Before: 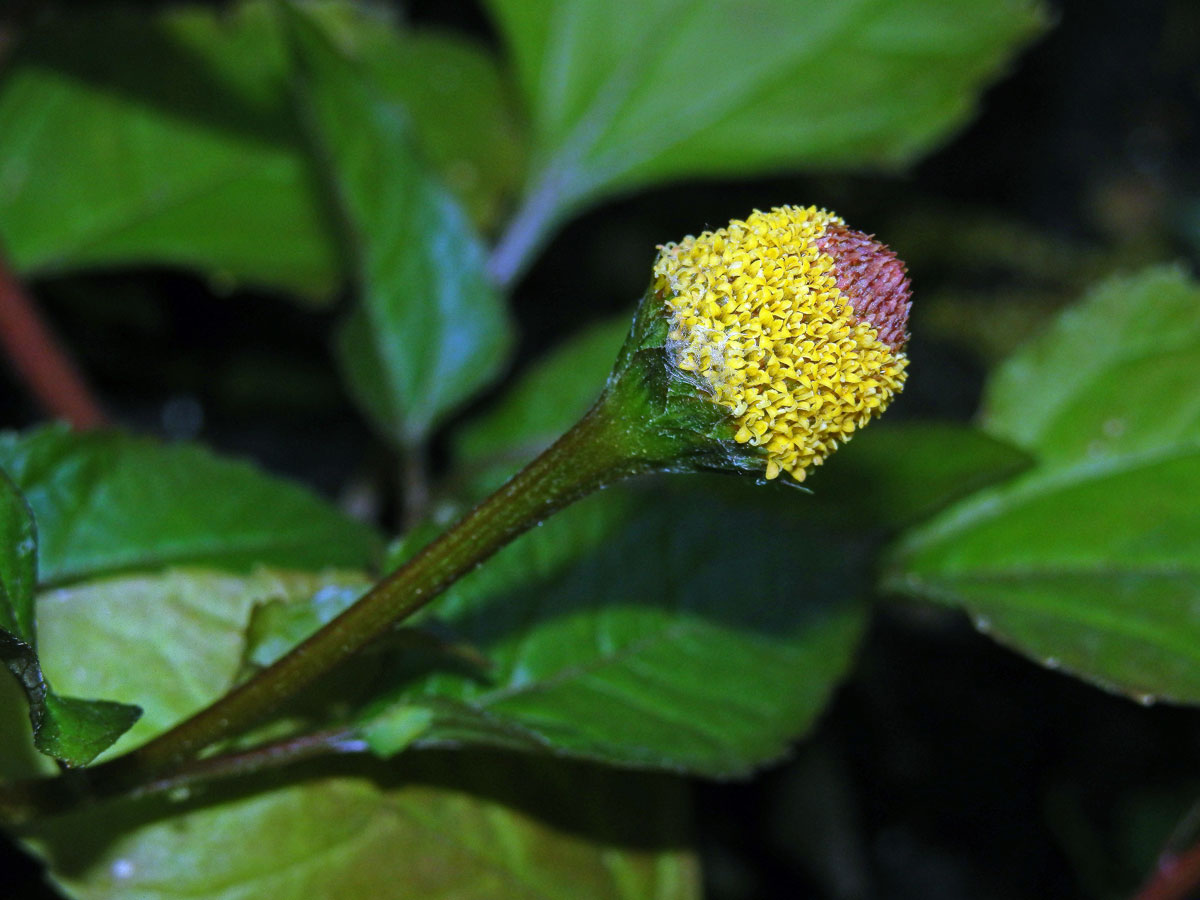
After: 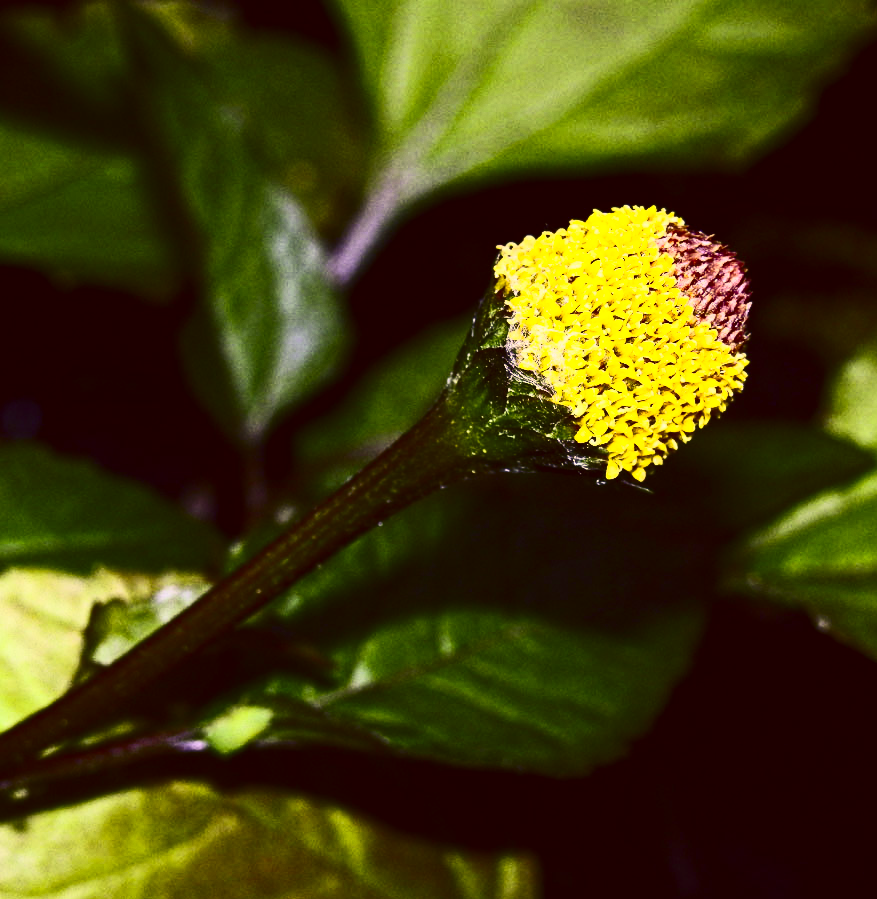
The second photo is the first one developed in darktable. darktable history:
crop: left 13.397%, right 13.513%
color correction: highlights a* 9.83, highlights b* 38.32, shadows a* 14.95, shadows b* 3.57
contrast brightness saturation: contrast 0.911, brightness 0.194
